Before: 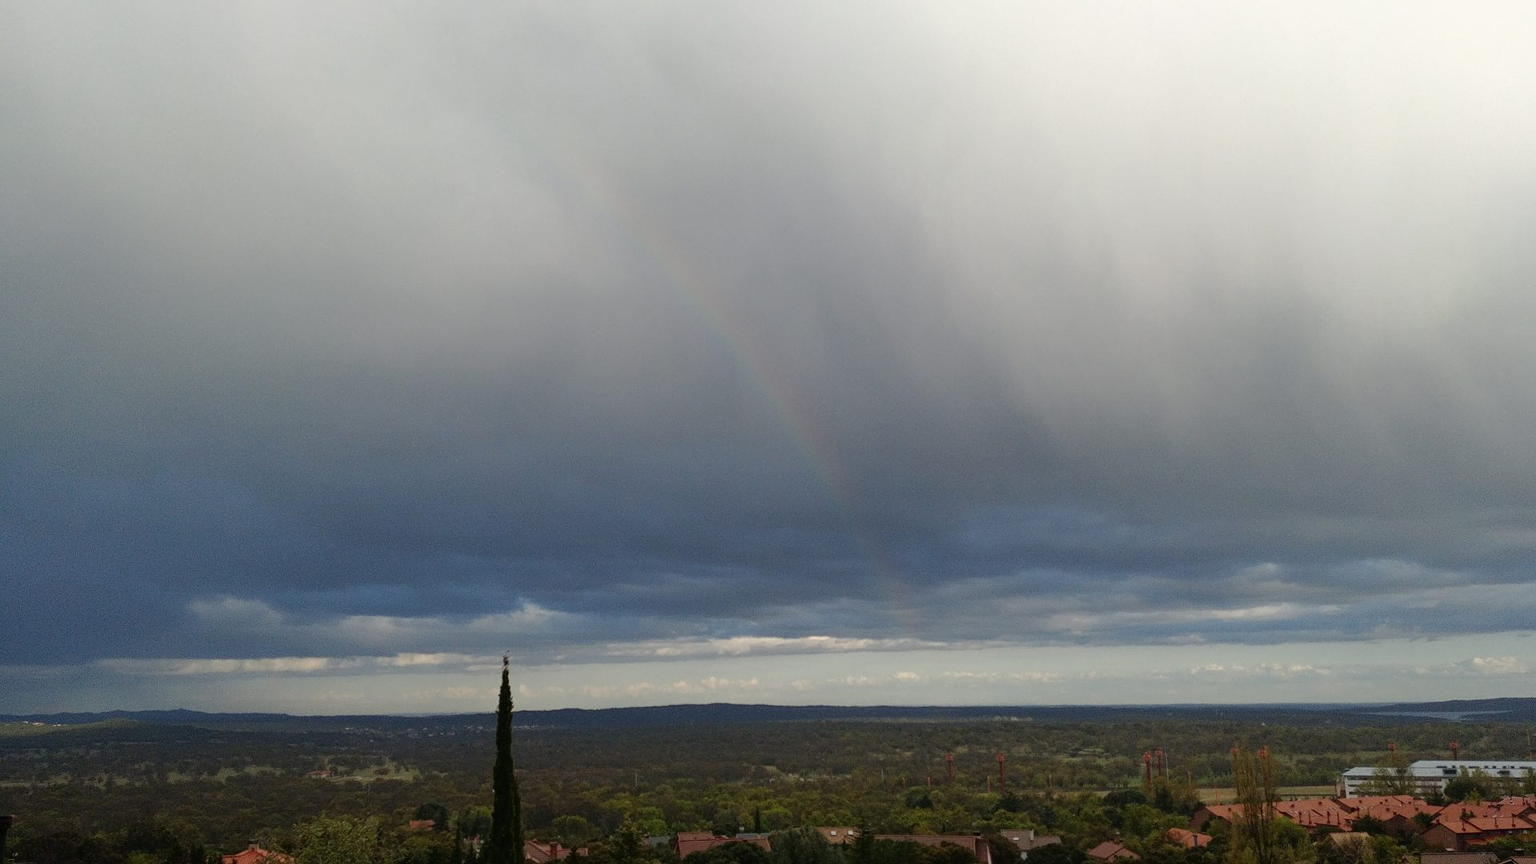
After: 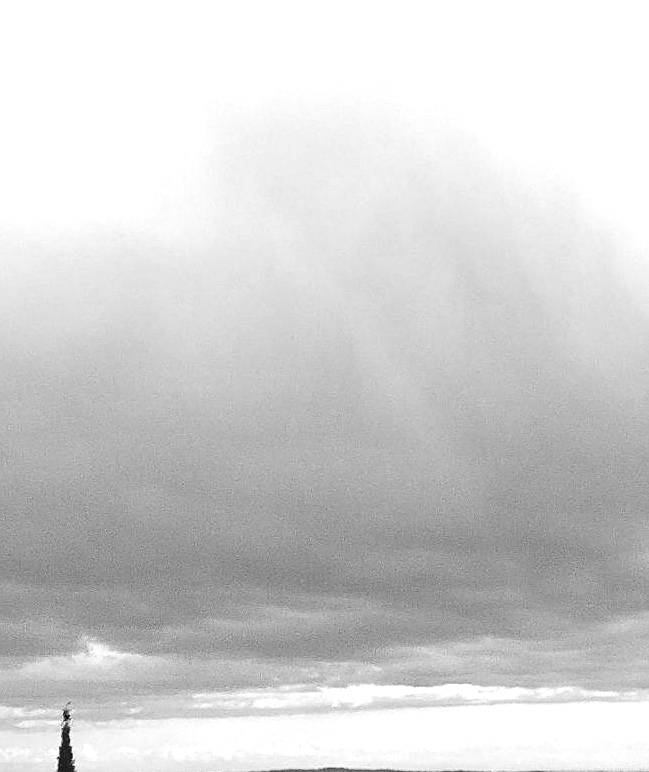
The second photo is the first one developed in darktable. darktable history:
crop and rotate: left 29.527%, top 10.35%, right 36.667%, bottom 18.13%
exposure: black level correction -0.005, exposure 1.003 EV, compensate highlight preservation false
color calibration: output gray [0.253, 0.26, 0.487, 0], illuminant as shot in camera, x 0.358, y 0.373, temperature 4628.91 K, saturation algorithm version 1 (2020)
contrast equalizer: y [[0.586, 0.584, 0.576, 0.565, 0.552, 0.539], [0.5 ×6], [0.97, 0.959, 0.919, 0.859, 0.789, 0.717], [0 ×6], [0 ×6]]
sharpen: radius 0.977, amount 0.61
tone equalizer: -8 EV -0.422 EV, -7 EV -0.382 EV, -6 EV -0.326 EV, -5 EV -0.193 EV, -3 EV 0.24 EV, -2 EV 0.313 EV, -1 EV 0.403 EV, +0 EV 0.43 EV
